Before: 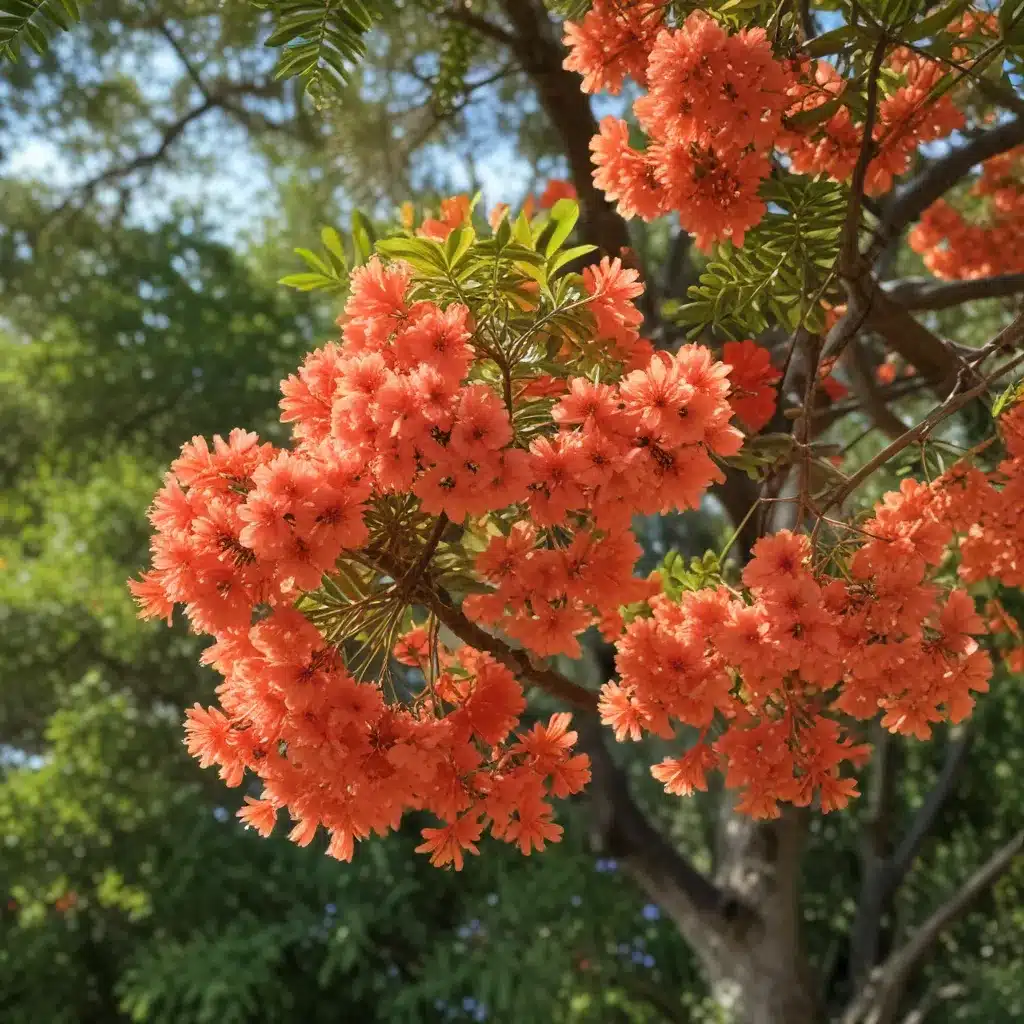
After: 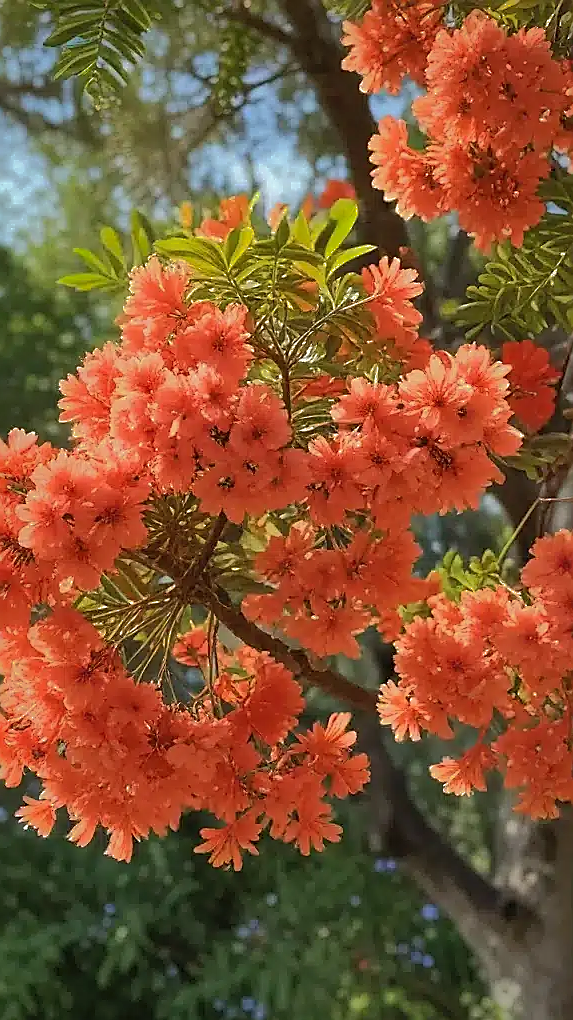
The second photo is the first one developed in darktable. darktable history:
shadows and highlights: shadows 38.43, highlights -74.54
crop: left 21.674%, right 22.086%
sharpen: radius 1.4, amount 1.25, threshold 0.7
